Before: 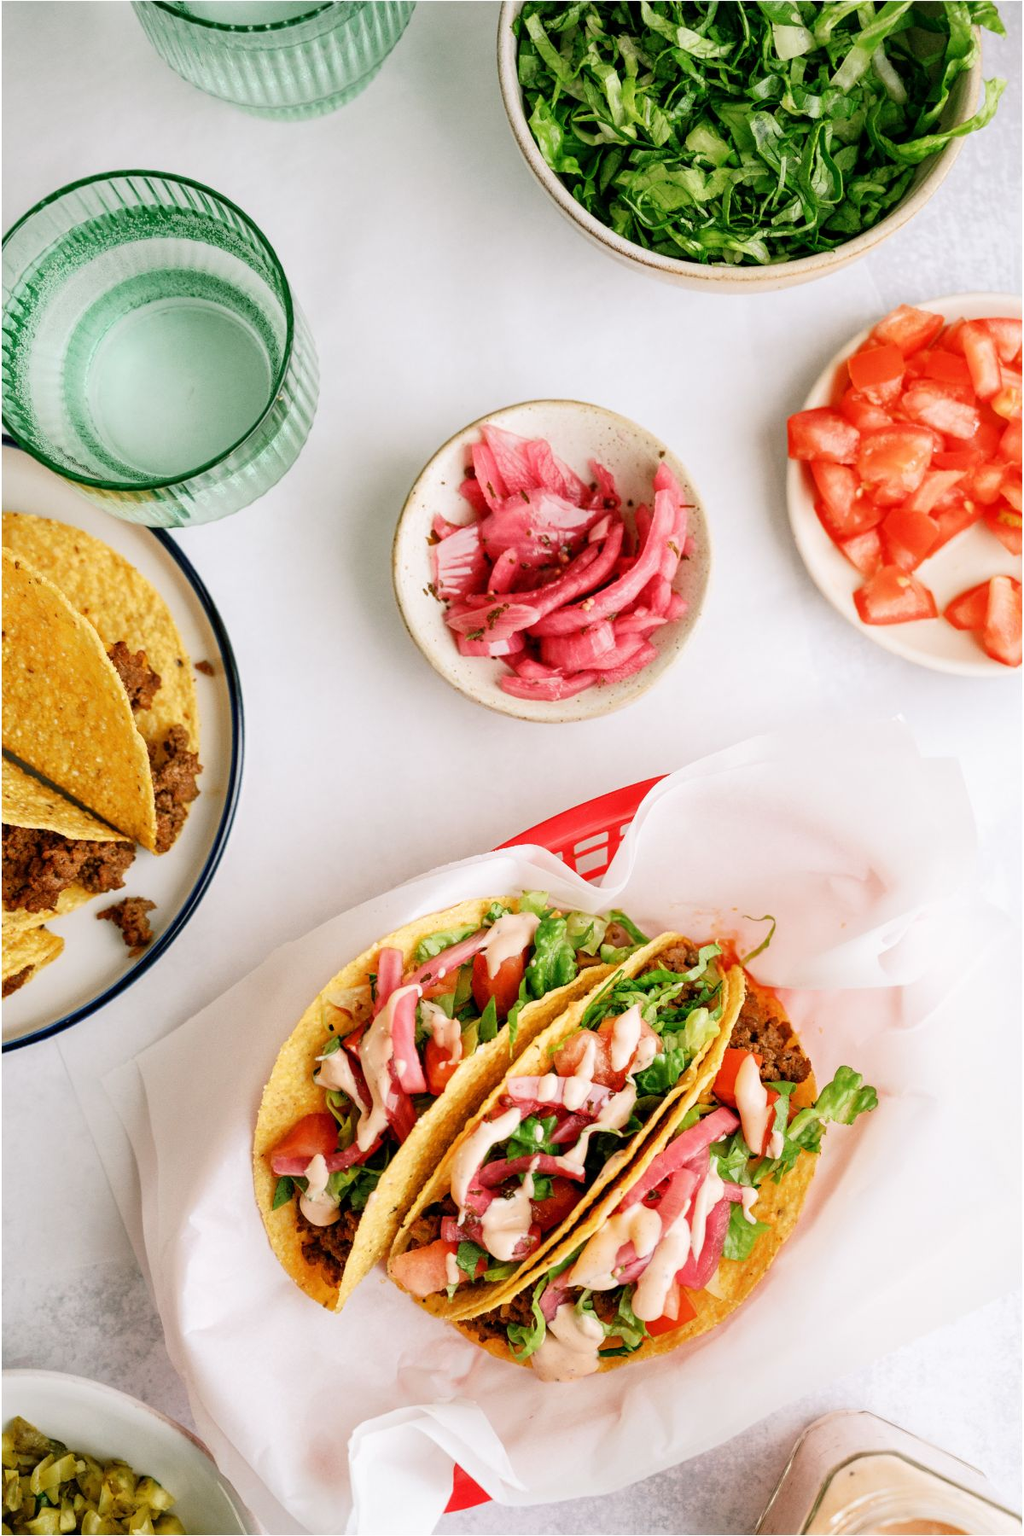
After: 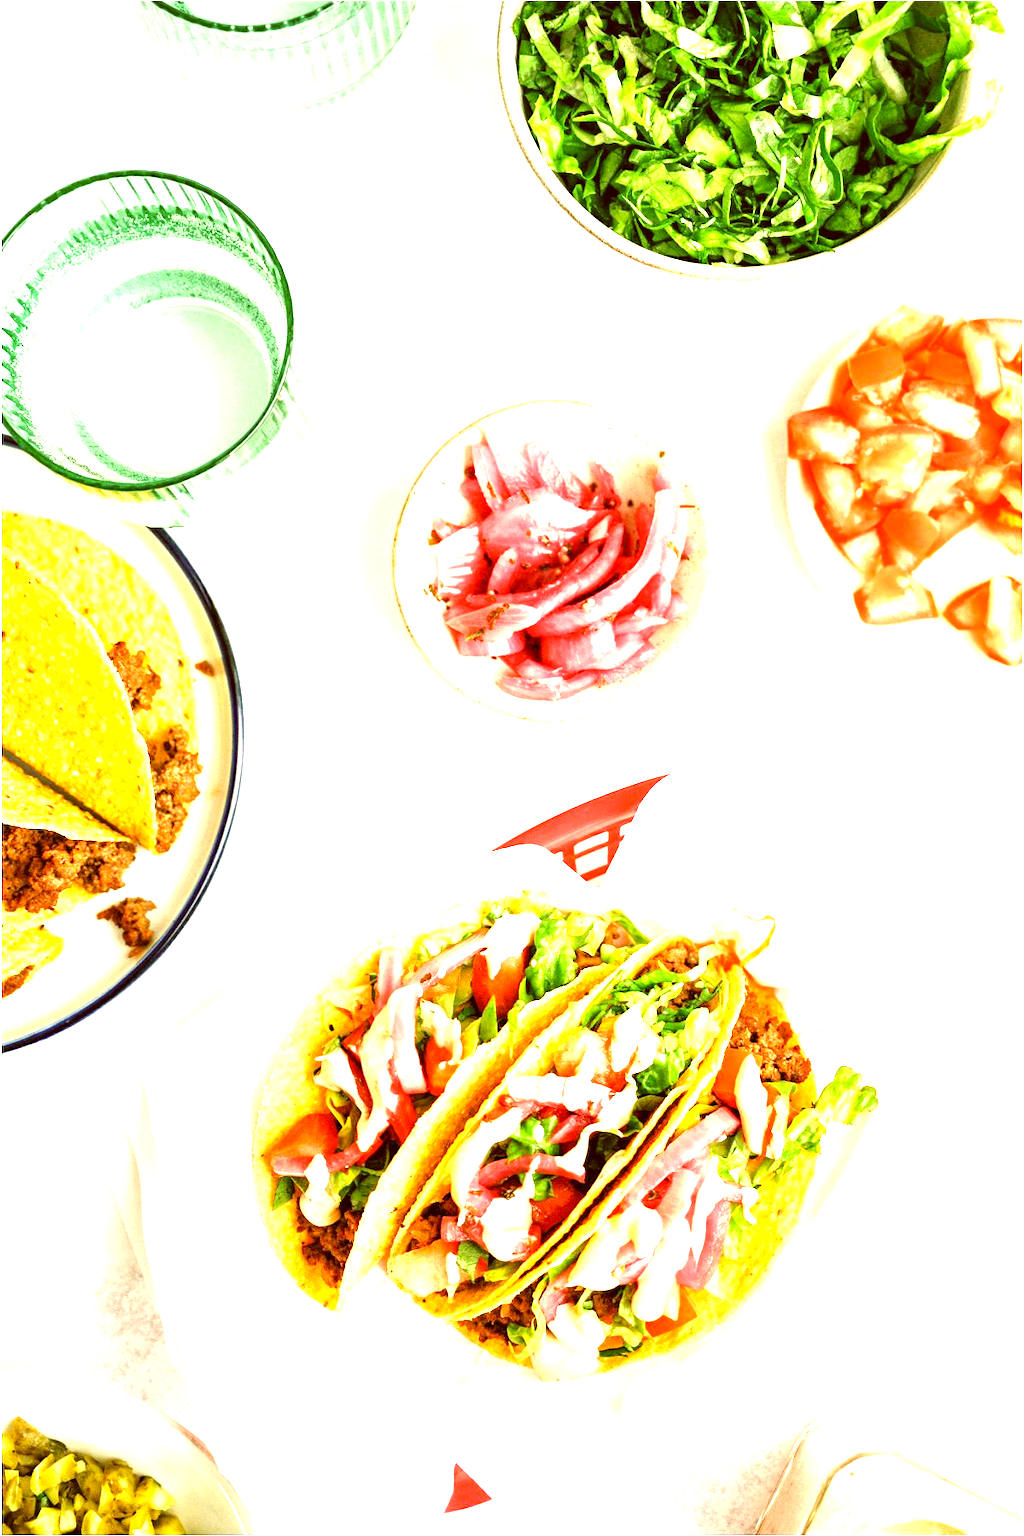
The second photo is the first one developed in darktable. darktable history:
color balance: lift [1.001, 1.007, 1, 0.993], gamma [1.023, 1.026, 1.01, 0.974], gain [0.964, 1.059, 1.073, 0.927]
exposure: exposure 2 EV, compensate exposure bias true, compensate highlight preservation false
